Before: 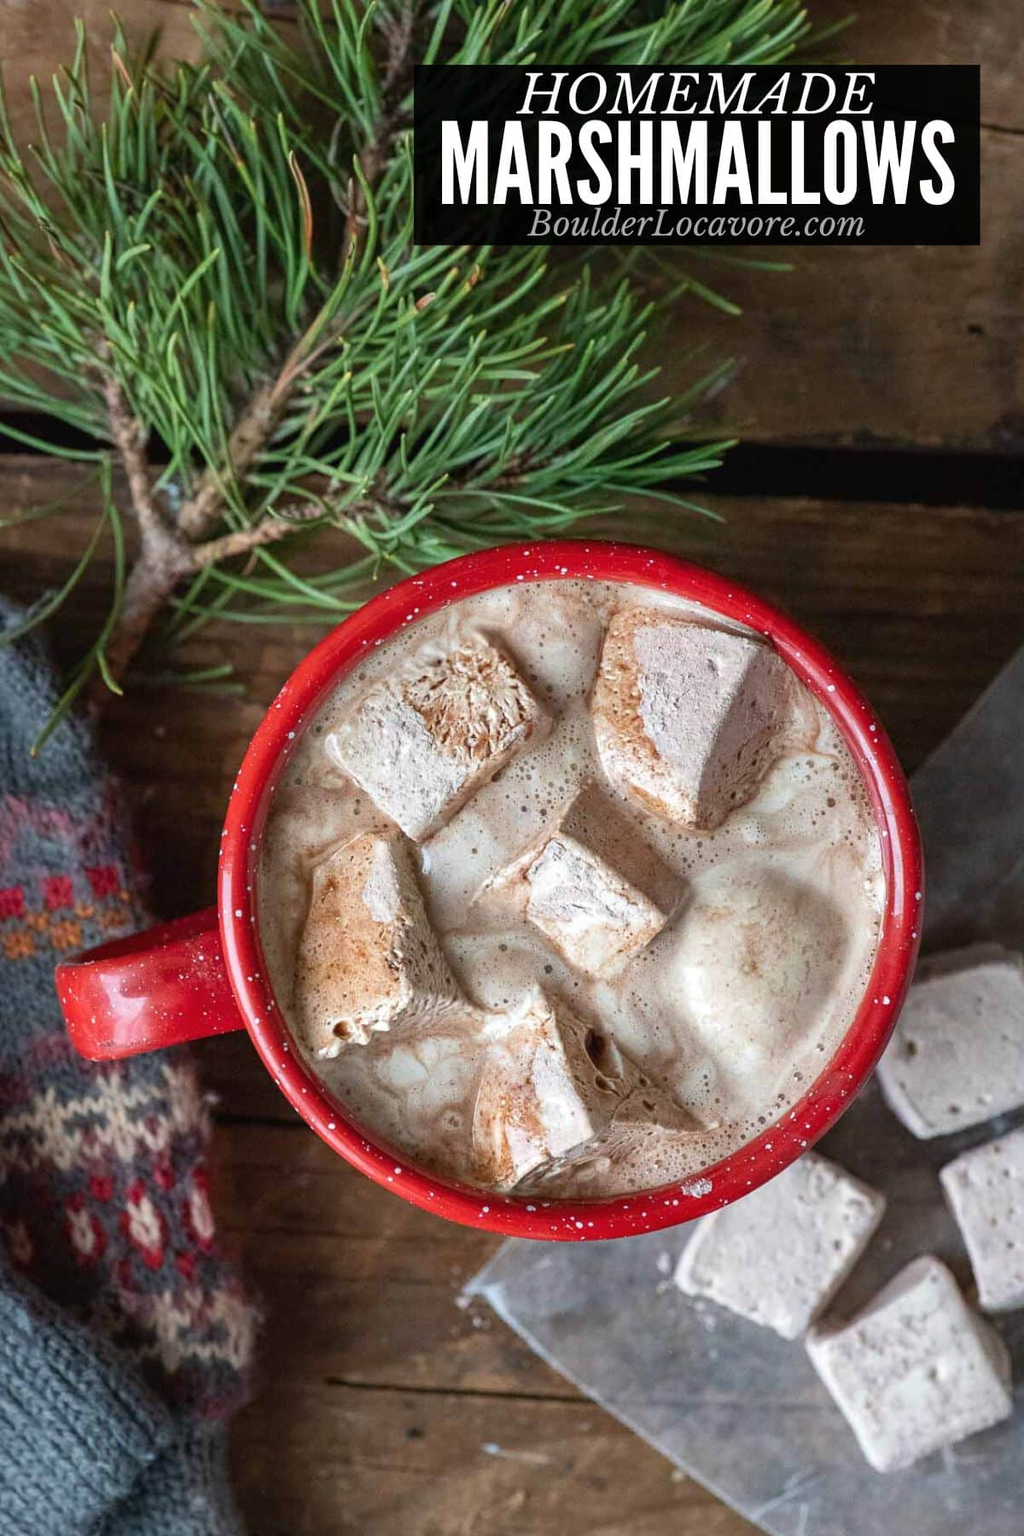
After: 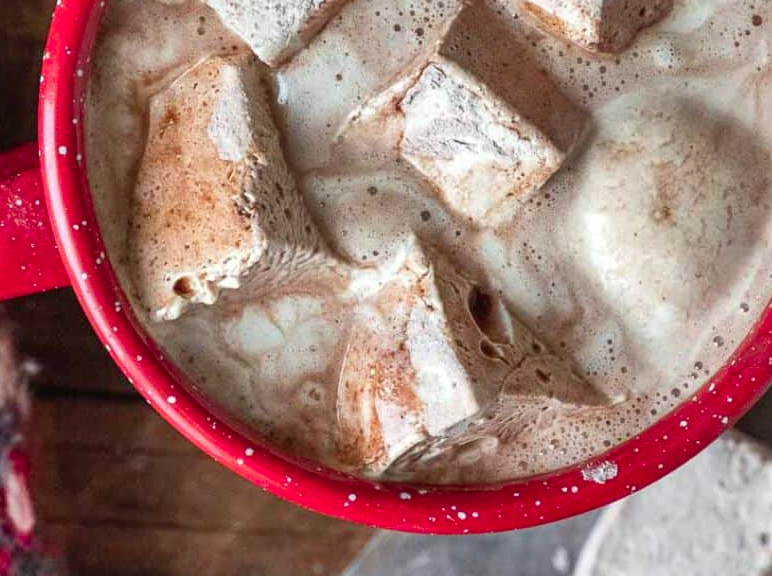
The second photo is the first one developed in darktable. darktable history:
color calibration: output R [0.946, 0.065, -0.013, 0], output G [-0.246, 1.264, -0.017, 0], output B [0.046, -0.098, 1.05, 0], illuminant custom, x 0.344, y 0.359, temperature 5045.54 K
shadows and highlights: low approximation 0.01, soften with gaussian
crop: left 18.091%, top 51.13%, right 17.525%, bottom 16.85%
